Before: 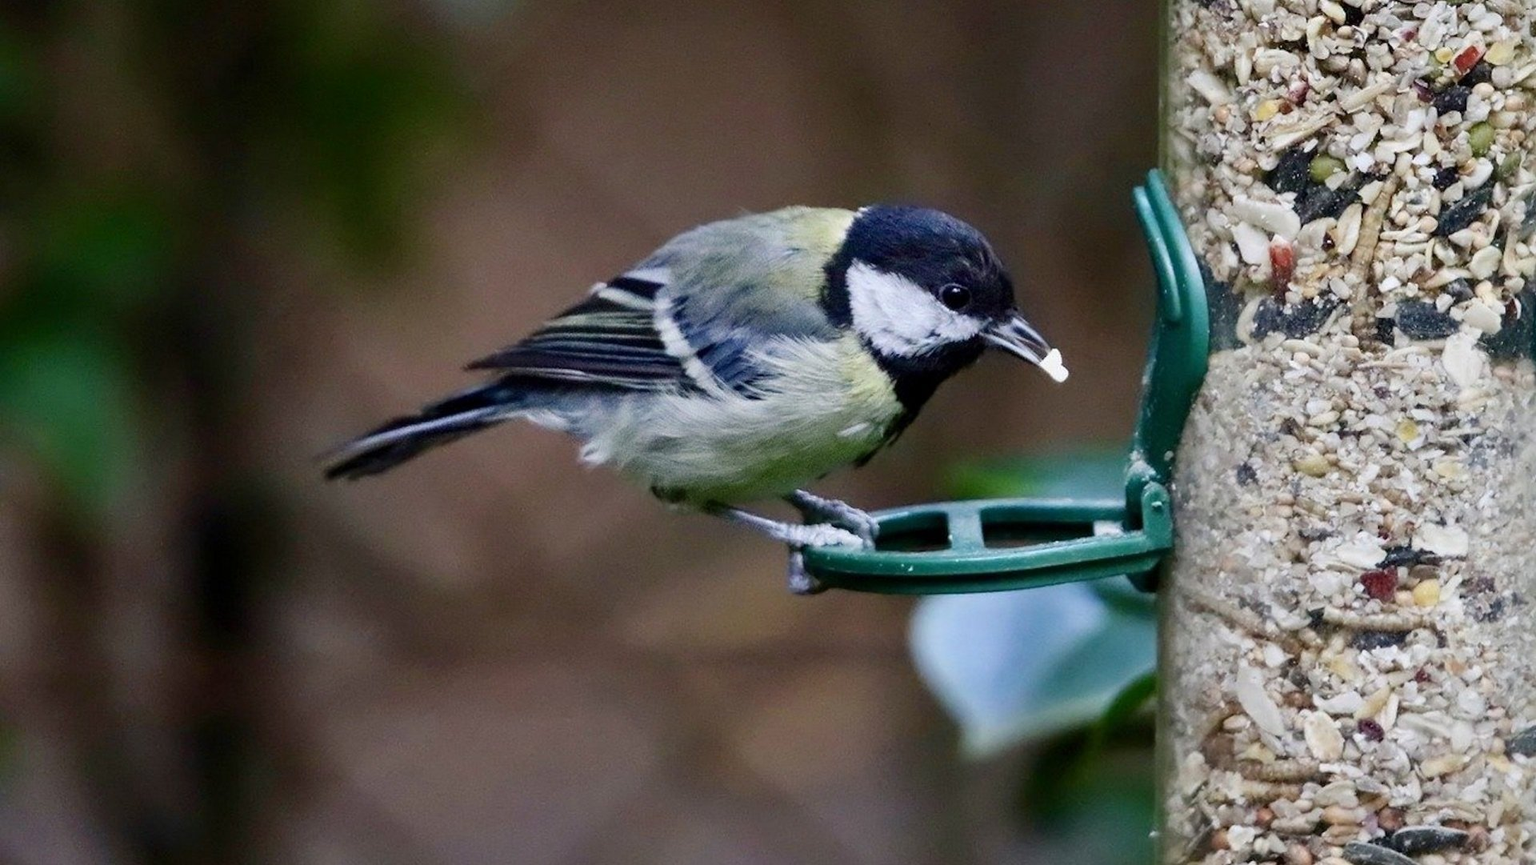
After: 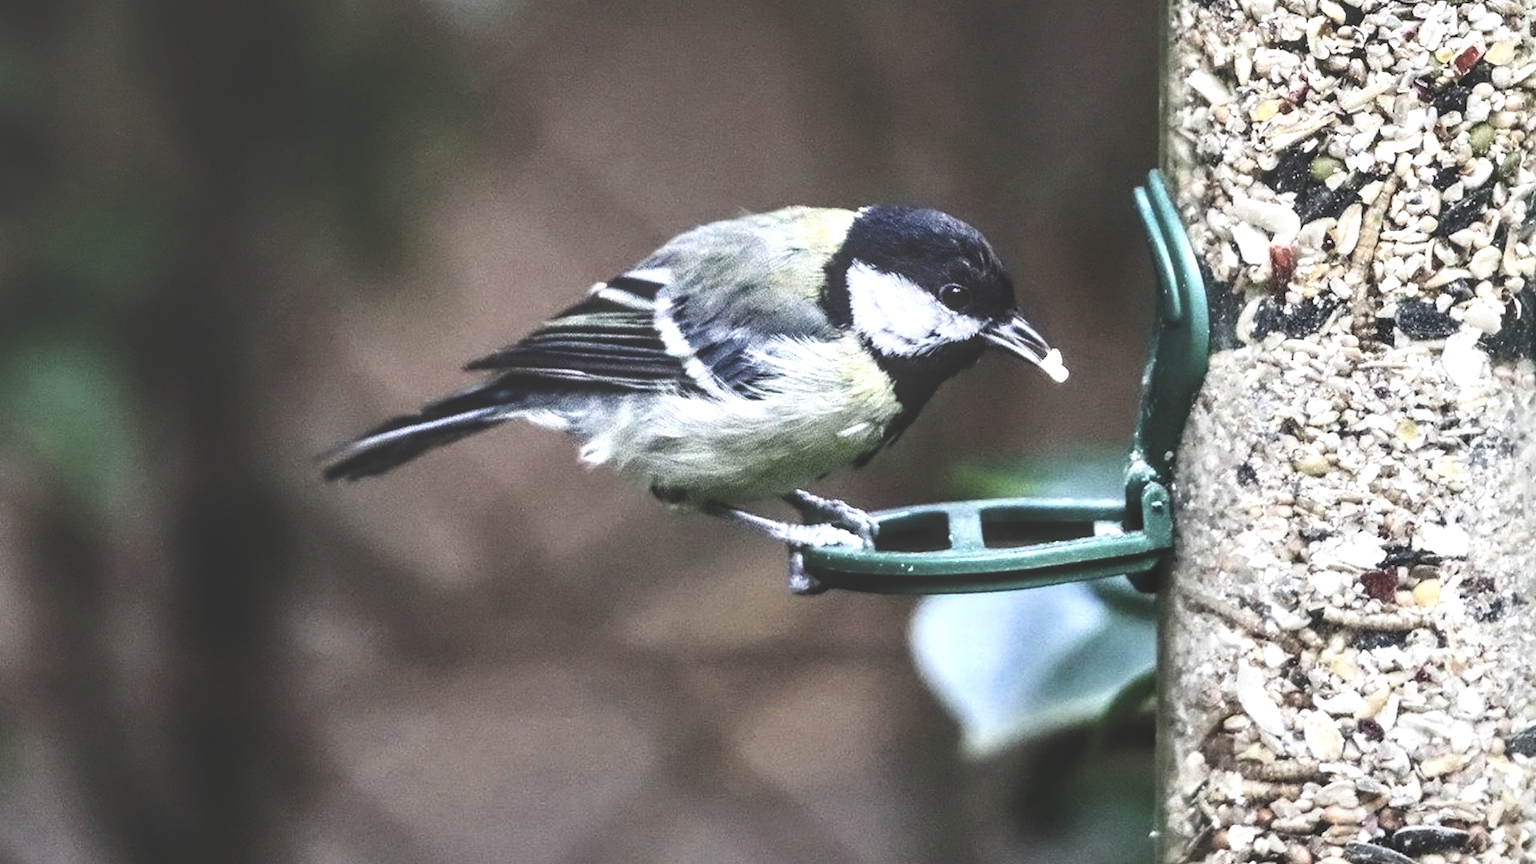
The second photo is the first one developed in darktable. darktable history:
local contrast: highlights 65%, shadows 54%, detail 169%, midtone range 0.514
exposure: black level correction -0.087, compensate highlight preservation false
contrast brightness saturation: contrast 0.28
